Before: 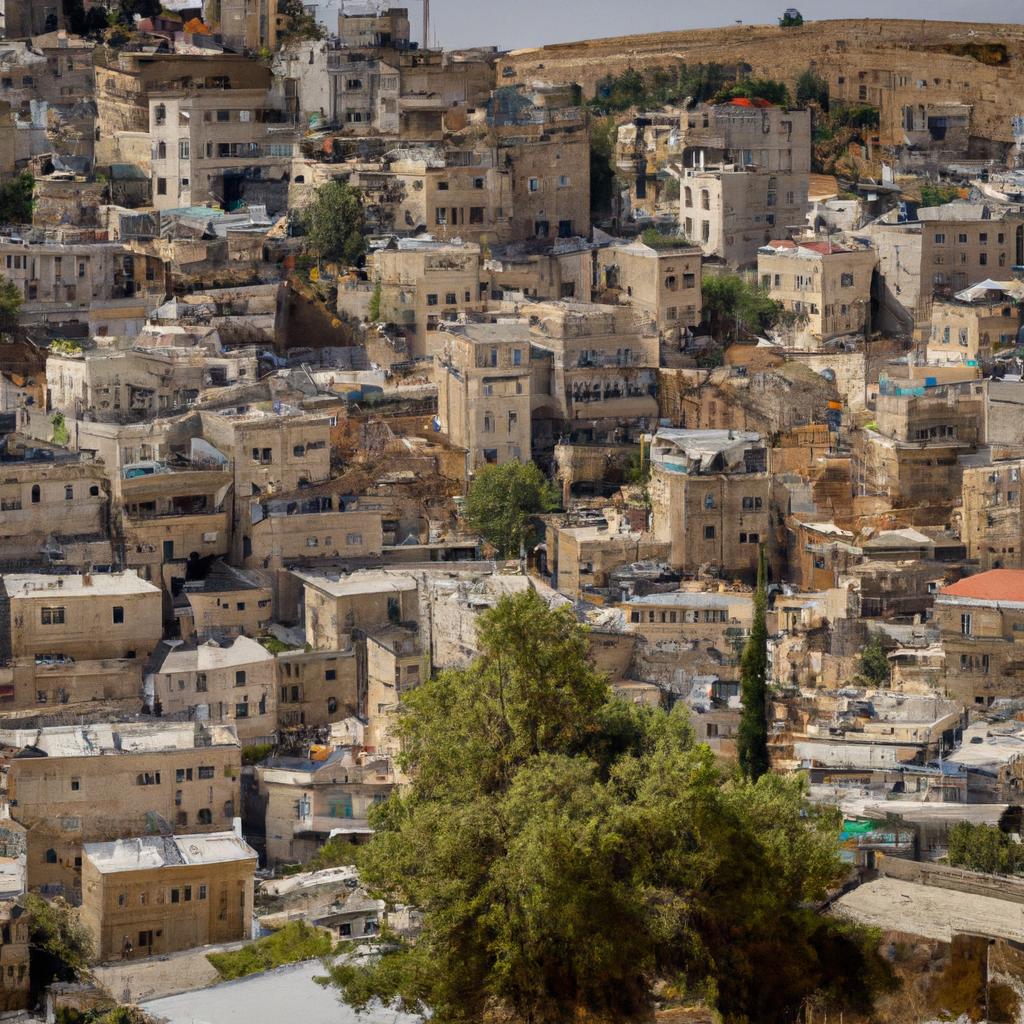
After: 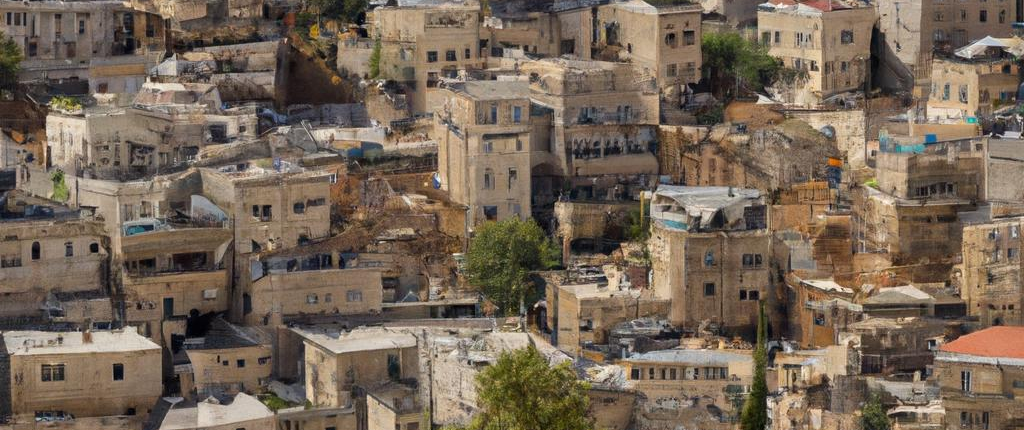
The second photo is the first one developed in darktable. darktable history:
crop and rotate: top 23.813%, bottom 34.168%
